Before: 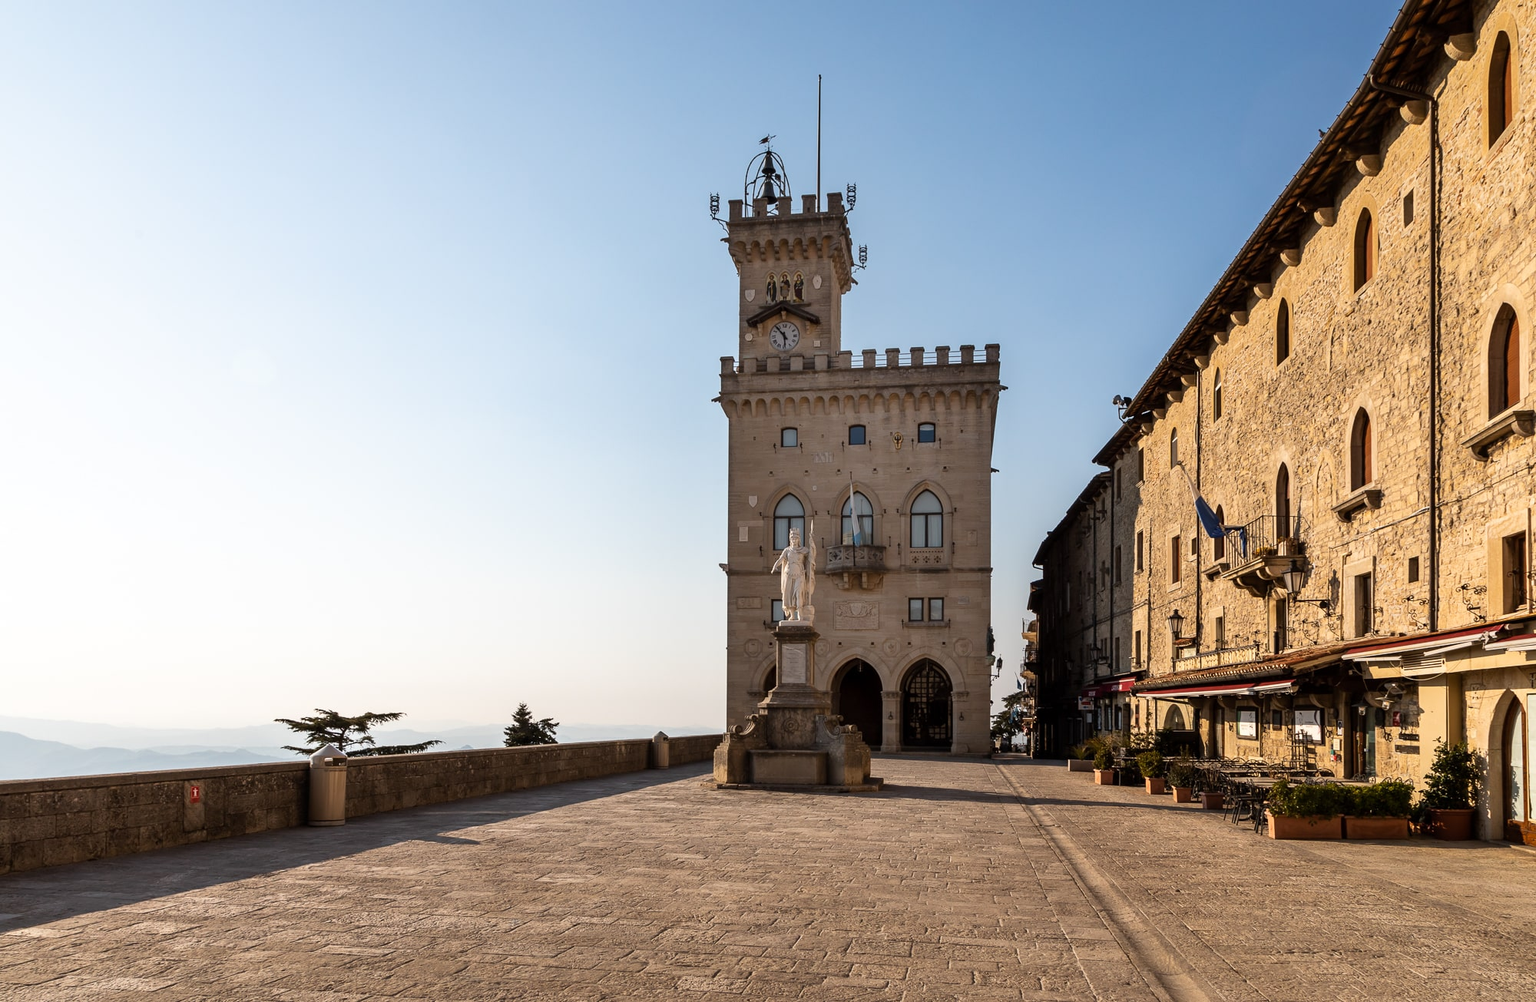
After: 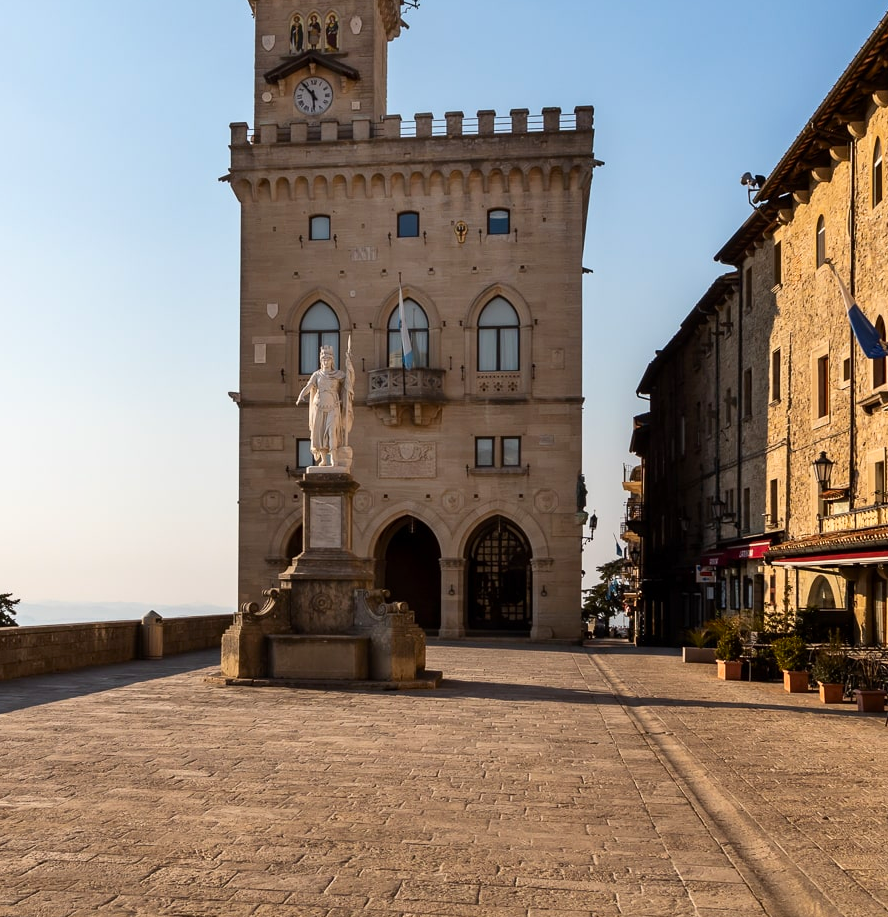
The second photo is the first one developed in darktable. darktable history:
contrast brightness saturation: contrast 0.08, saturation 0.2
crop: left 35.432%, top 26.233%, right 20.145%, bottom 3.432%
